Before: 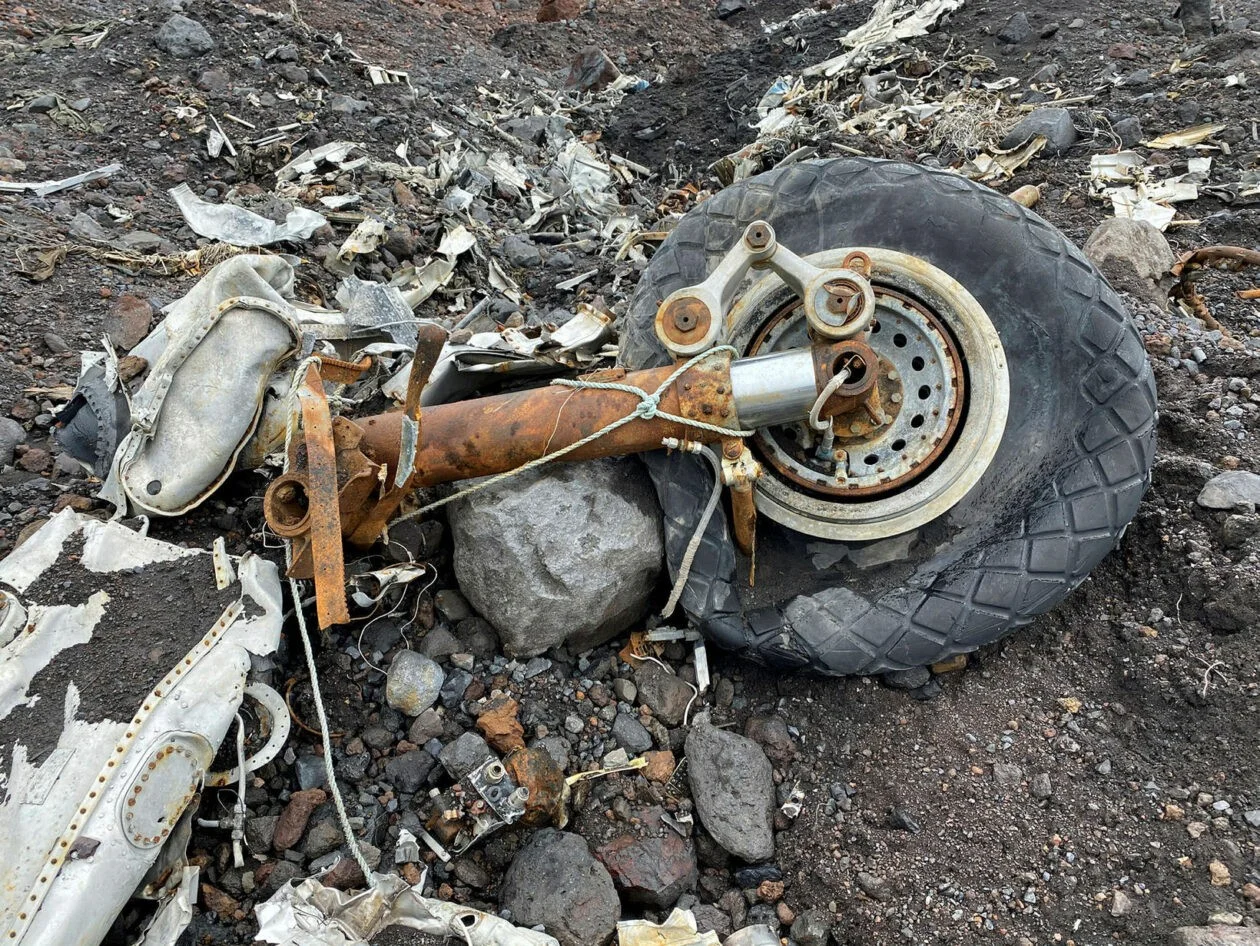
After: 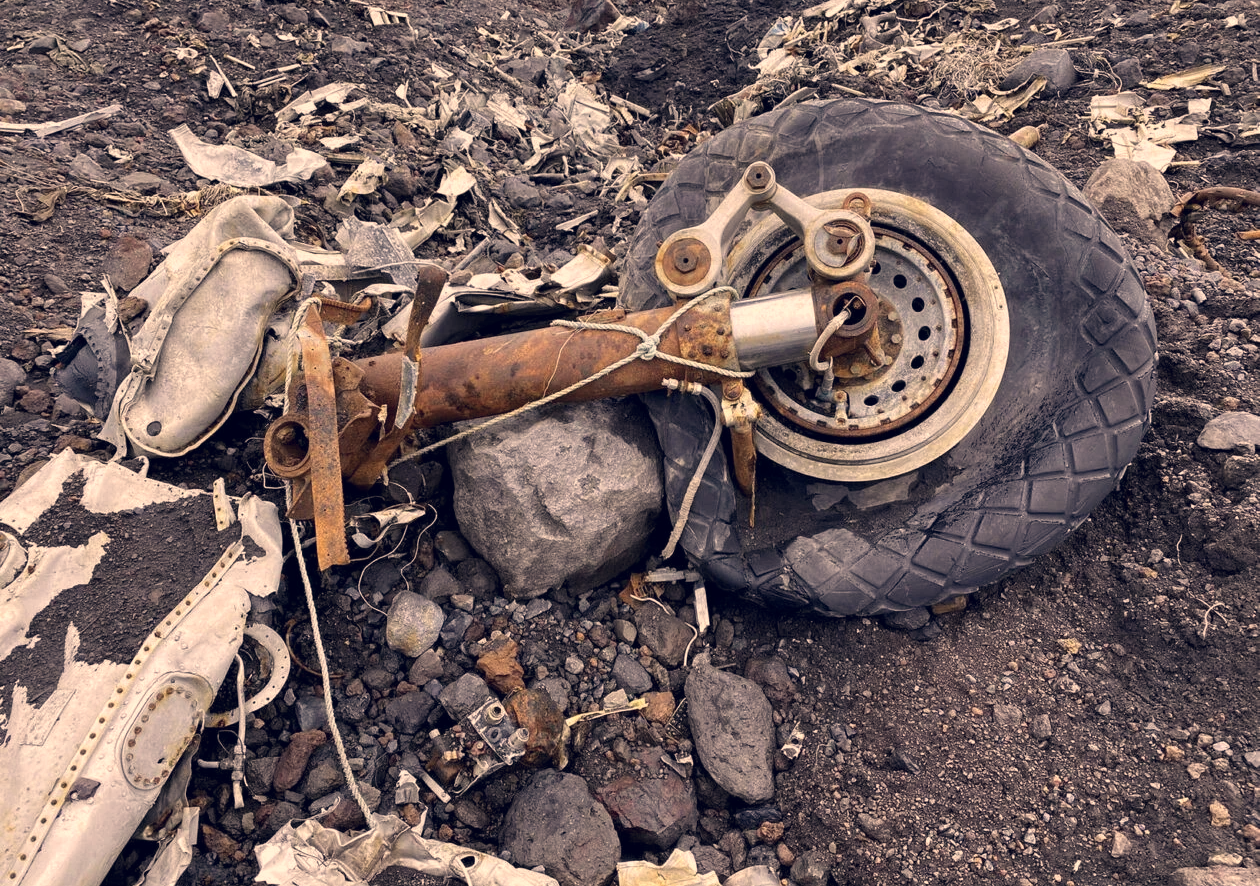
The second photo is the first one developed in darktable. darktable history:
color correction: highlights a* 19.59, highlights b* 27.49, shadows a* 3.46, shadows b* -17.28, saturation 0.73
crop and rotate: top 6.25%
contrast brightness saturation: contrast 0.03, brightness -0.04
